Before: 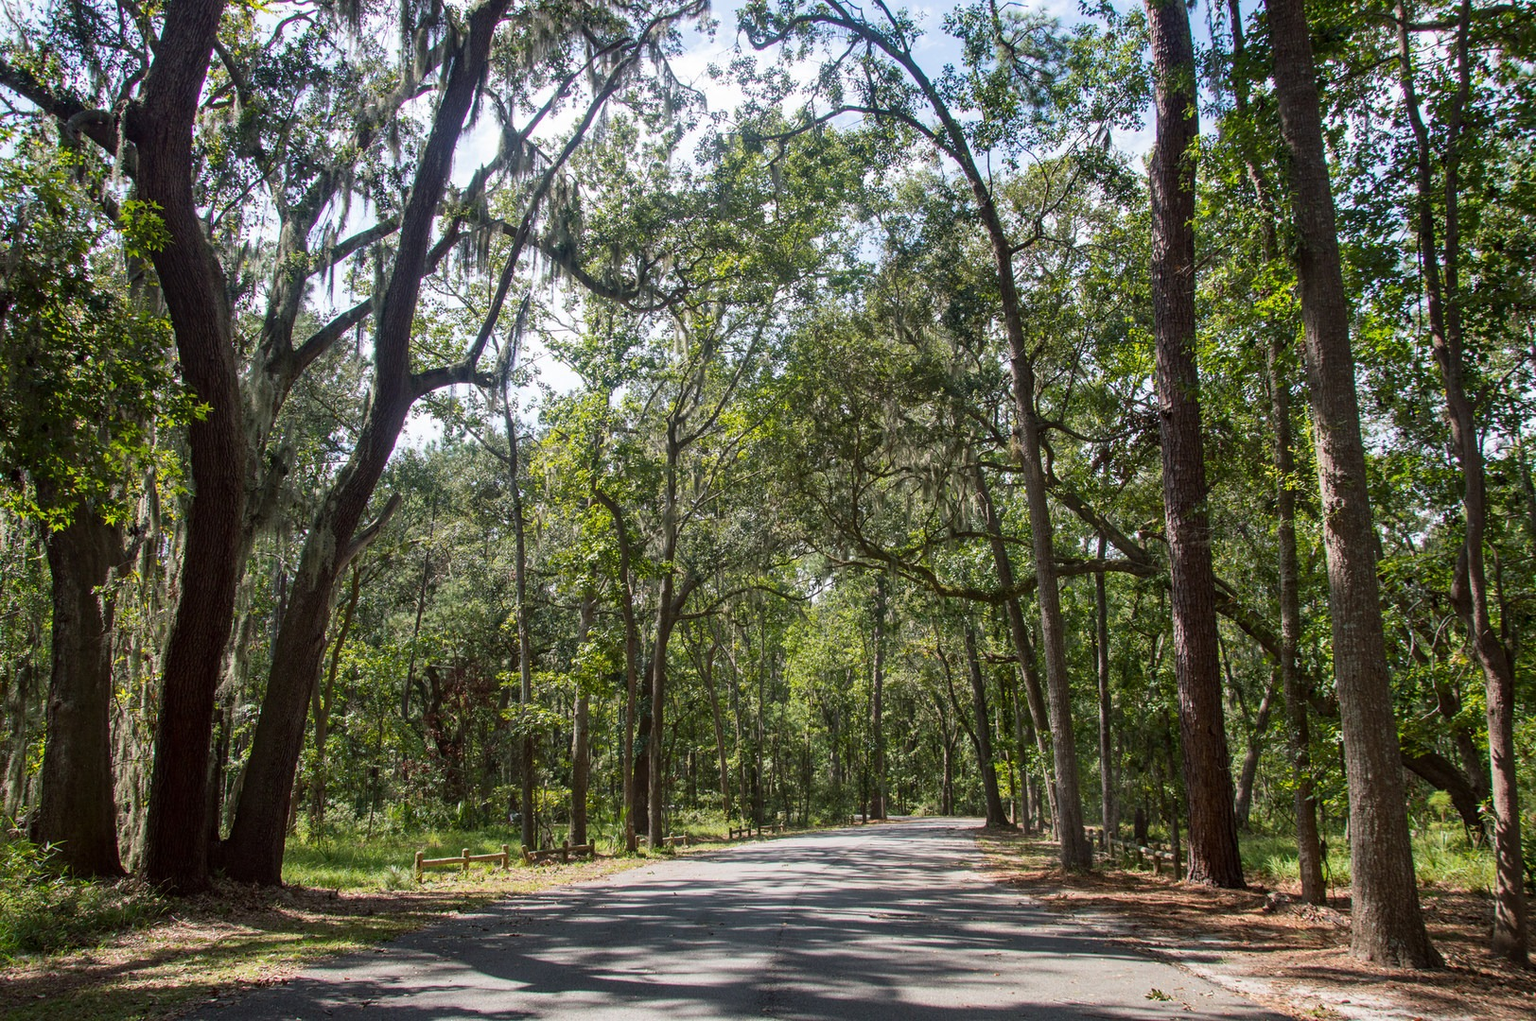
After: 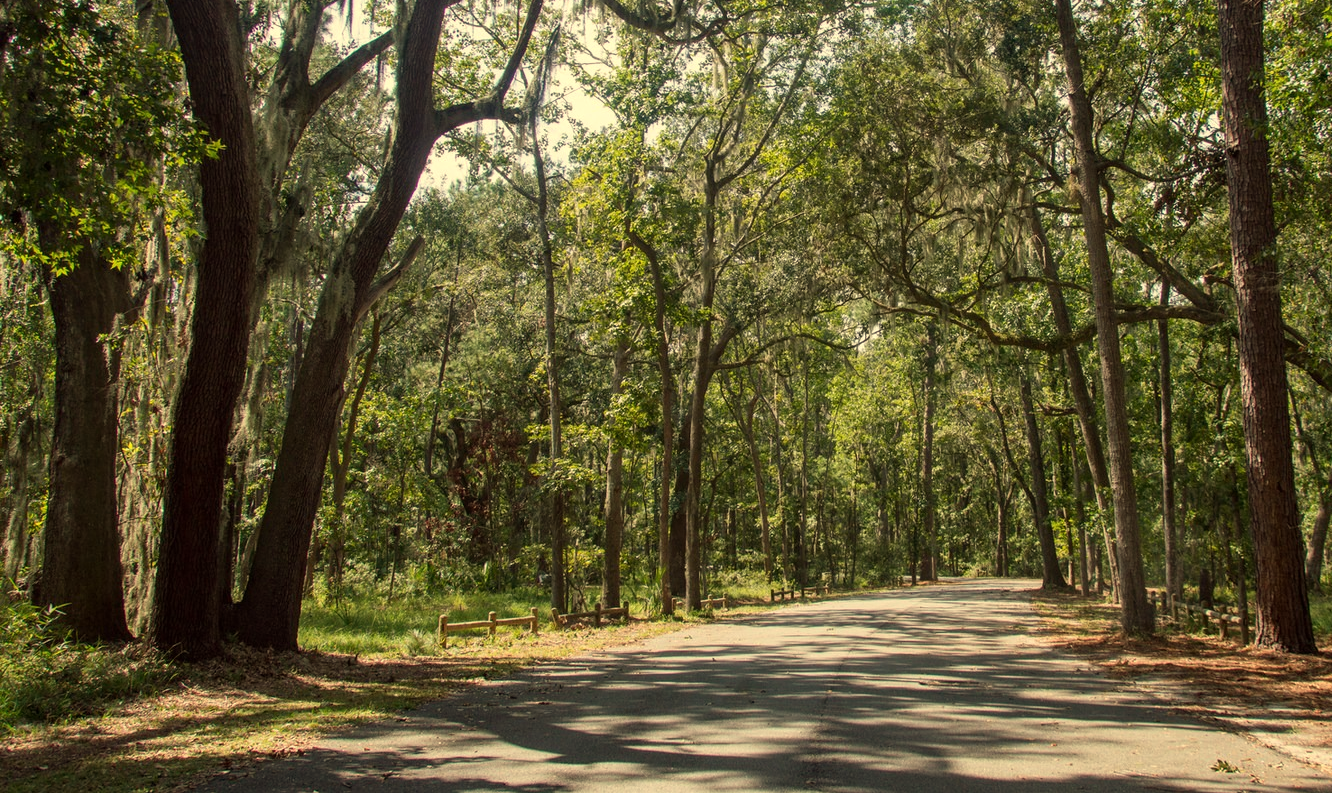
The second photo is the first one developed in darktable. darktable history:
white balance: red 1.08, blue 0.791
crop: top 26.531%, right 17.959%
contrast equalizer: y [[0.5 ×6], [0.5 ×6], [0.5, 0.5, 0.501, 0.545, 0.707, 0.863], [0 ×6], [0 ×6]]
